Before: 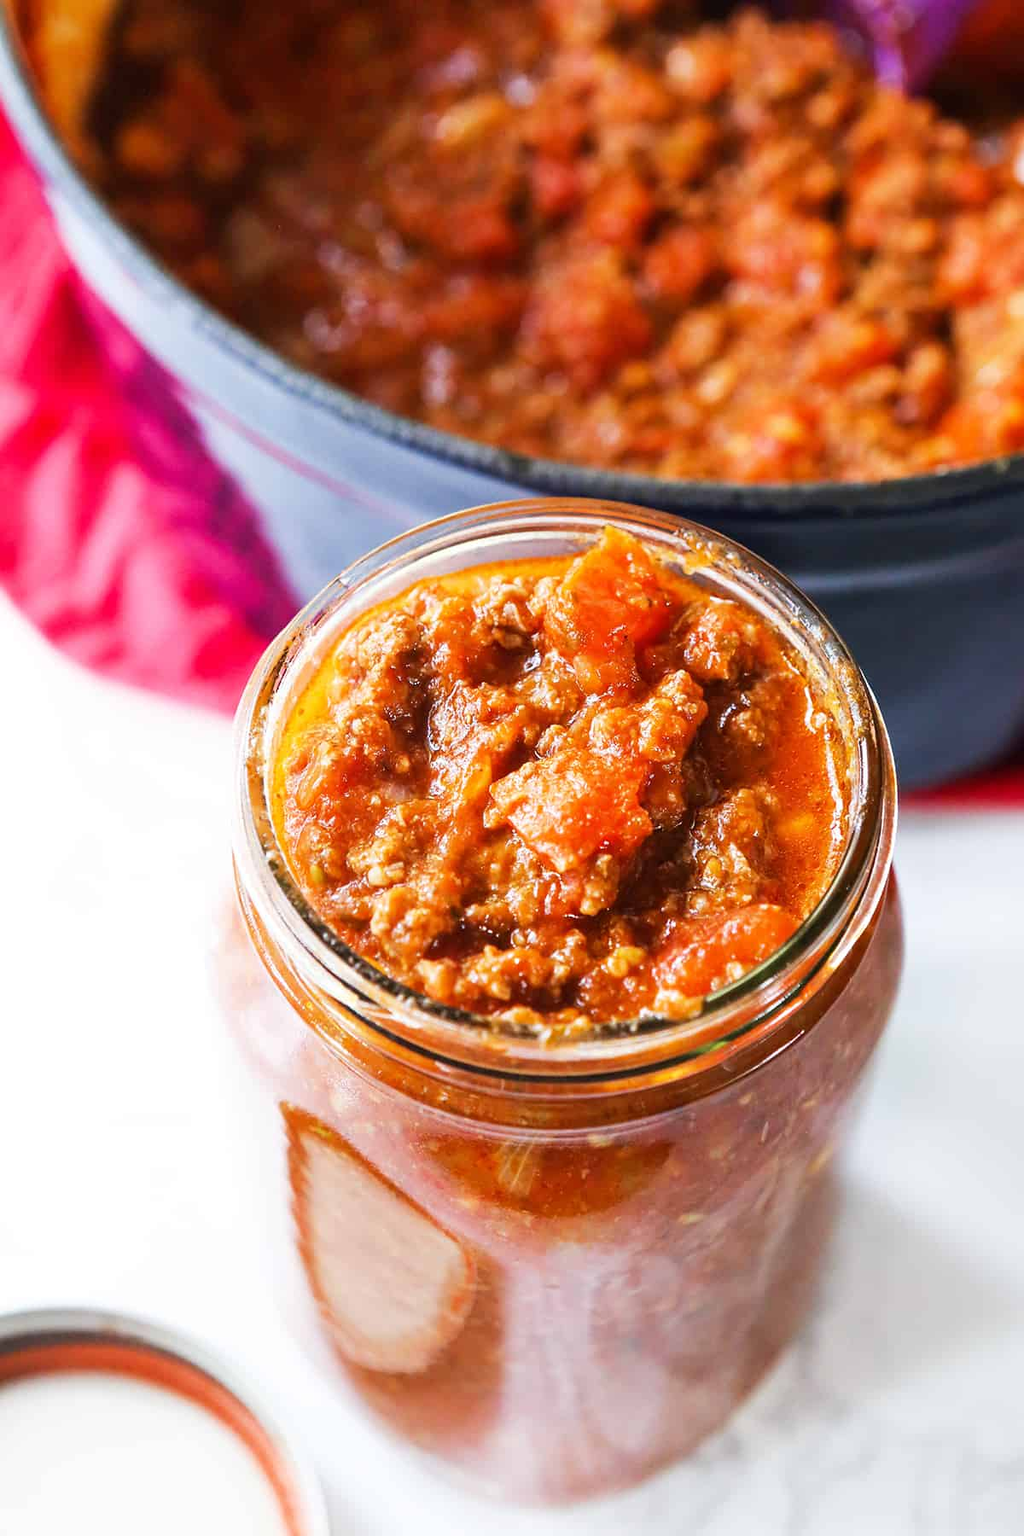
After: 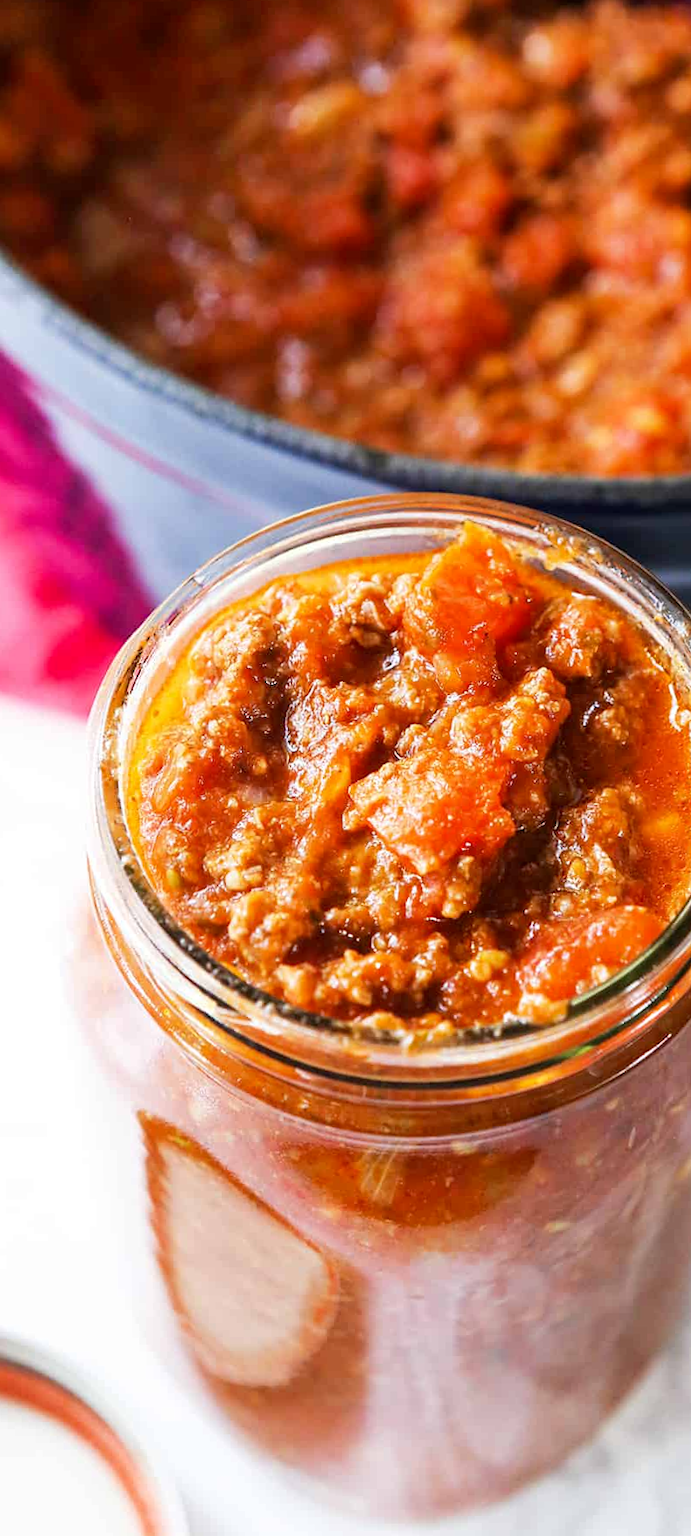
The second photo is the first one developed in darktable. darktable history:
crop and rotate: left 14.292%, right 19.041%
rotate and perspective: rotation -0.45°, automatic cropping original format, crop left 0.008, crop right 0.992, crop top 0.012, crop bottom 0.988
exposure: black level correction 0.002, compensate highlight preservation false
